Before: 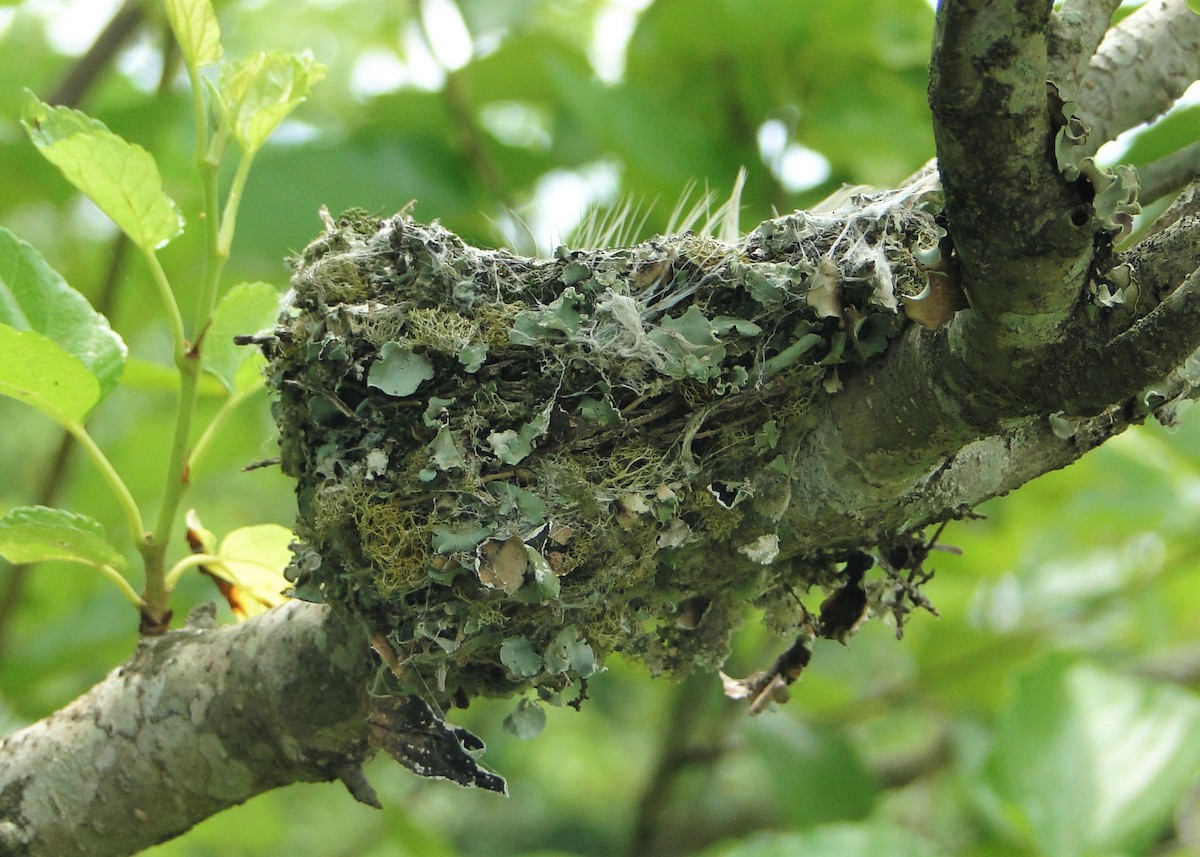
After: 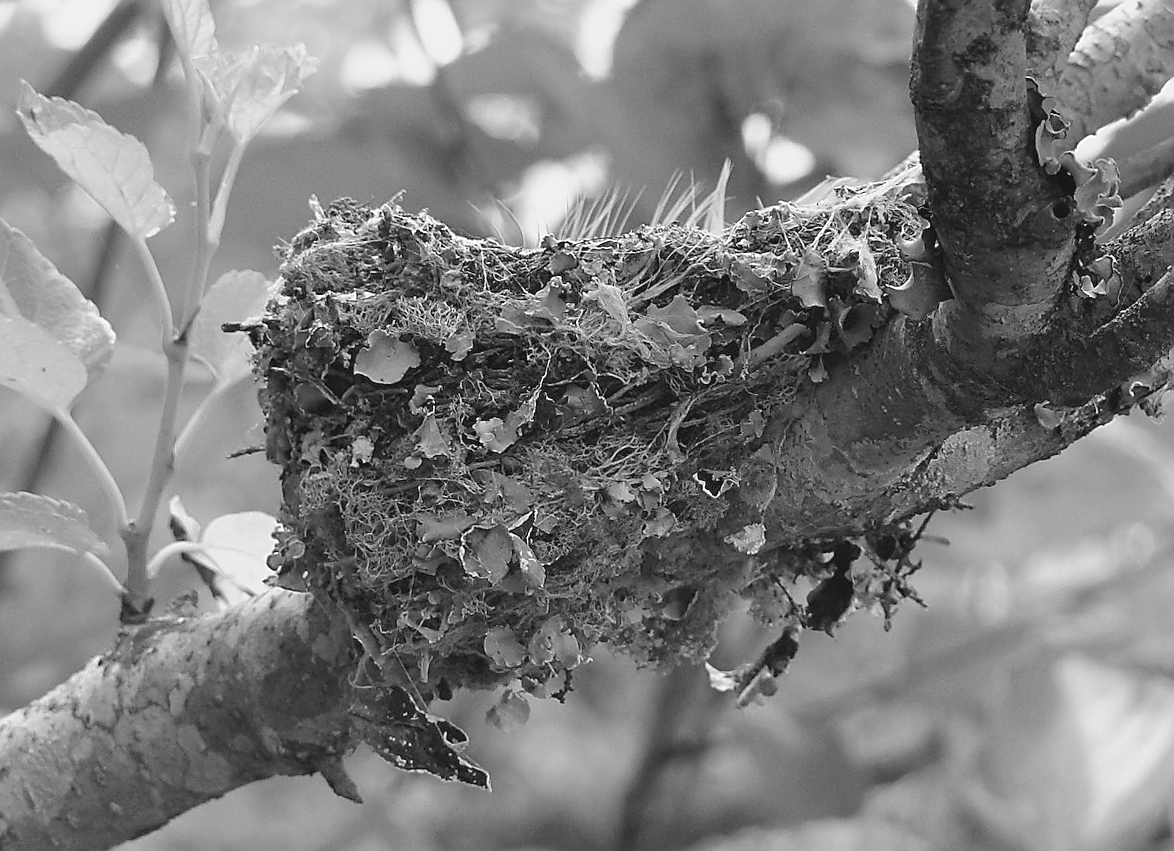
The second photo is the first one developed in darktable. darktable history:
contrast brightness saturation: contrast -0.1, saturation -0.1
sharpen: radius 1.4, amount 1.25, threshold 0.7
rotate and perspective: rotation 0.226°, lens shift (vertical) -0.042, crop left 0.023, crop right 0.982, crop top 0.006, crop bottom 0.994
monochrome: a 1.94, b -0.638
